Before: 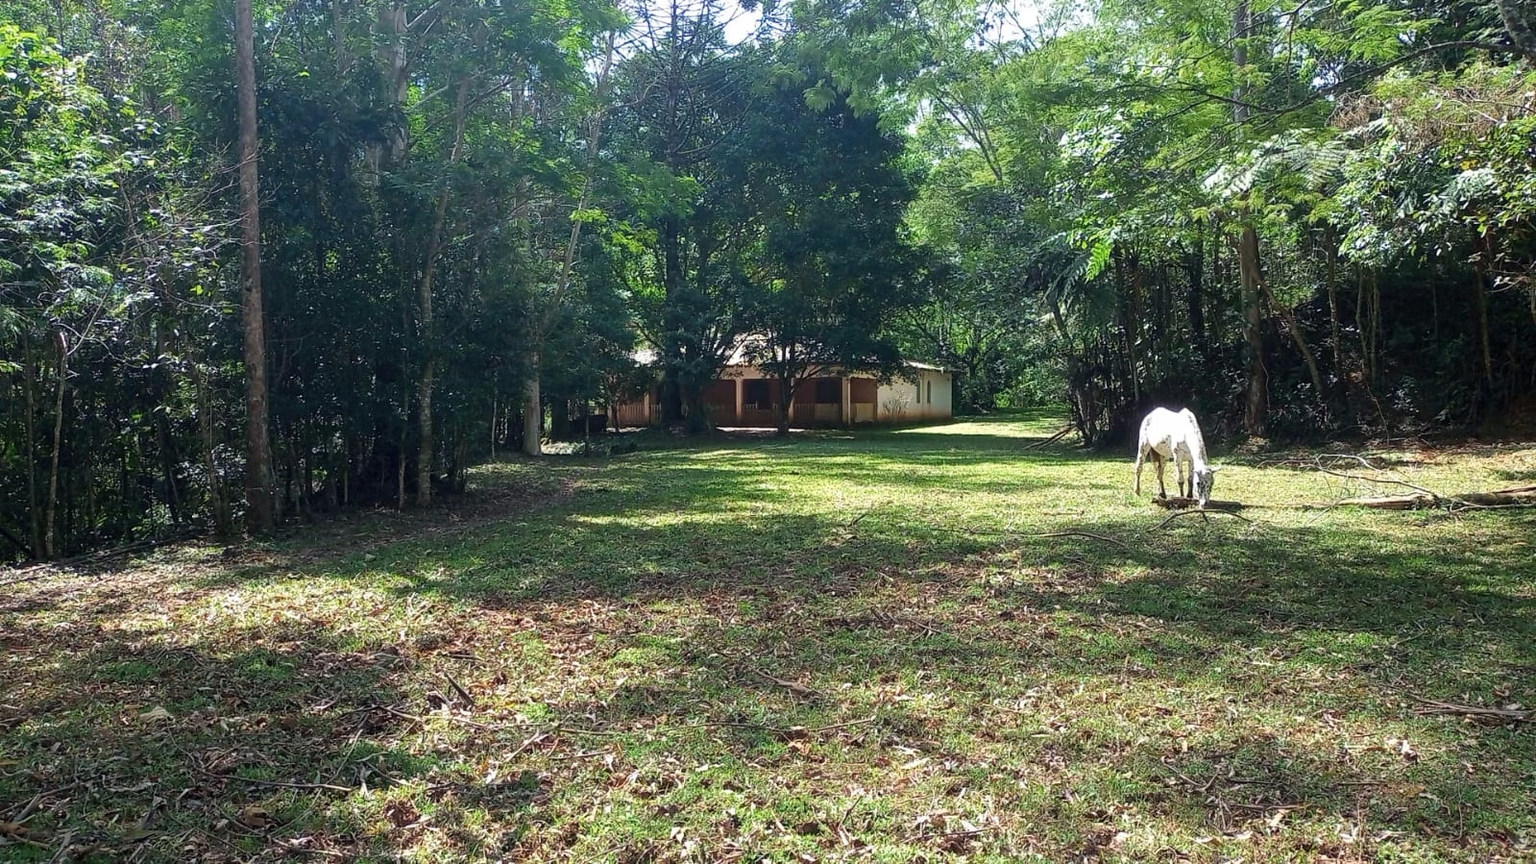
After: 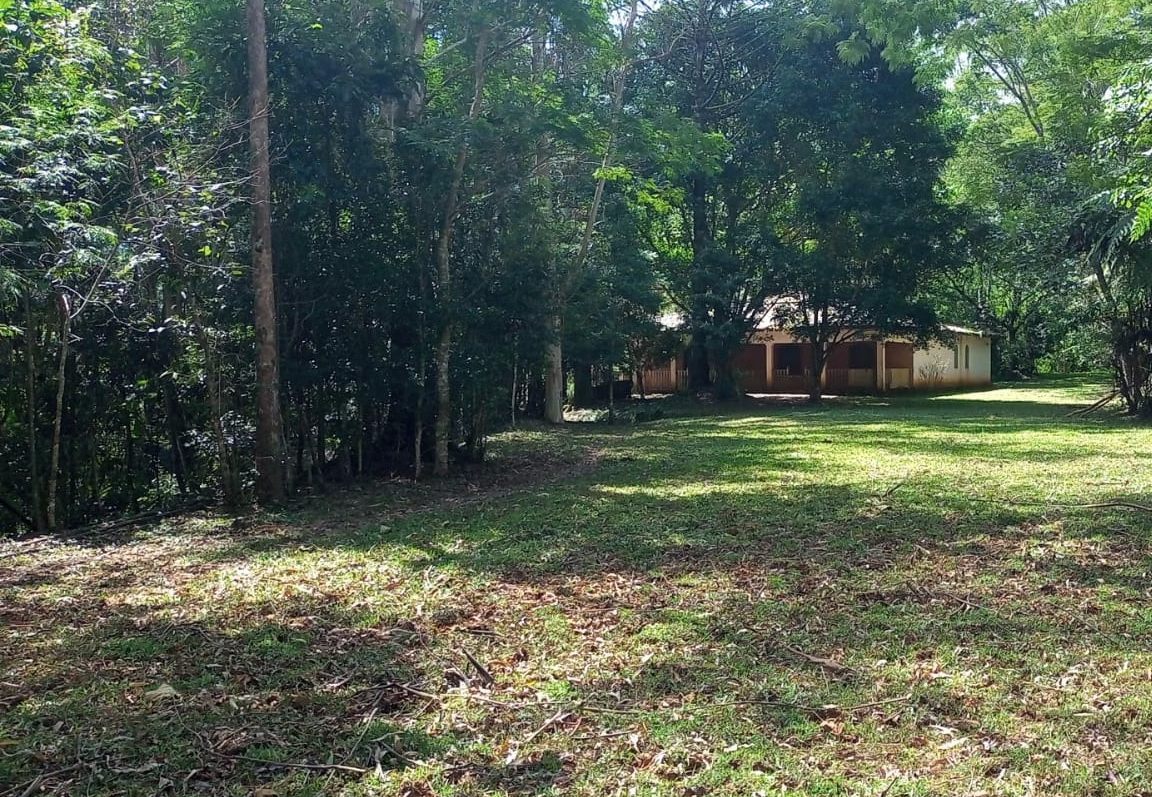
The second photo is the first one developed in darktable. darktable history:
crop: top 5.746%, right 27.899%, bottom 5.569%
exposure: compensate highlight preservation false
